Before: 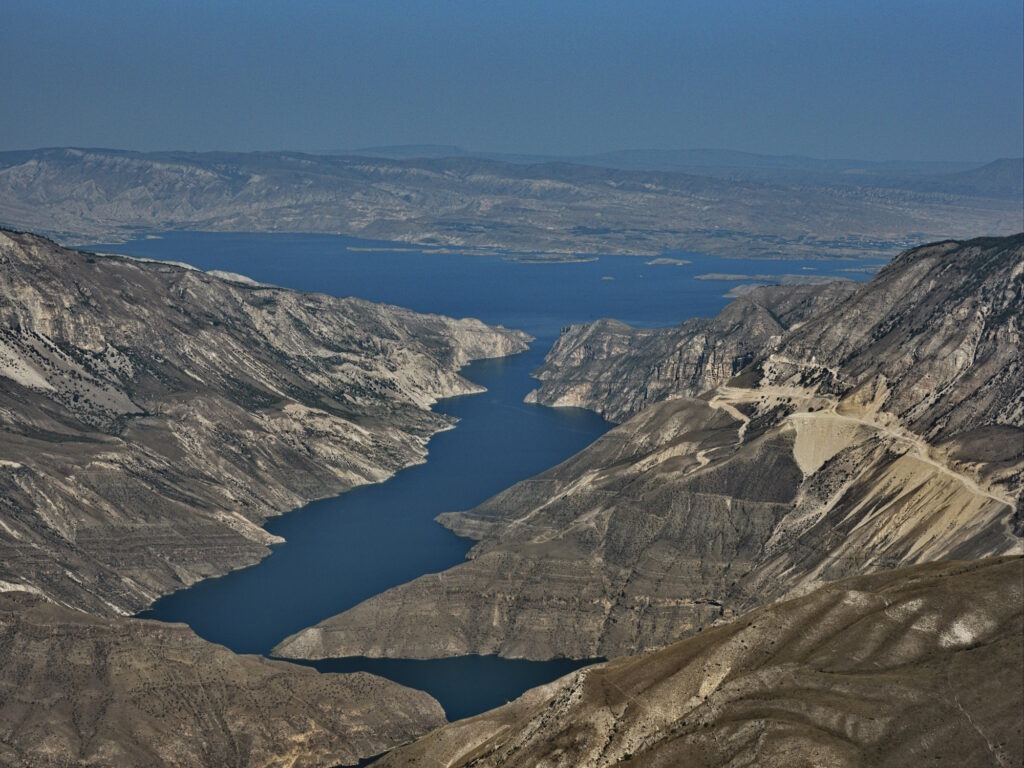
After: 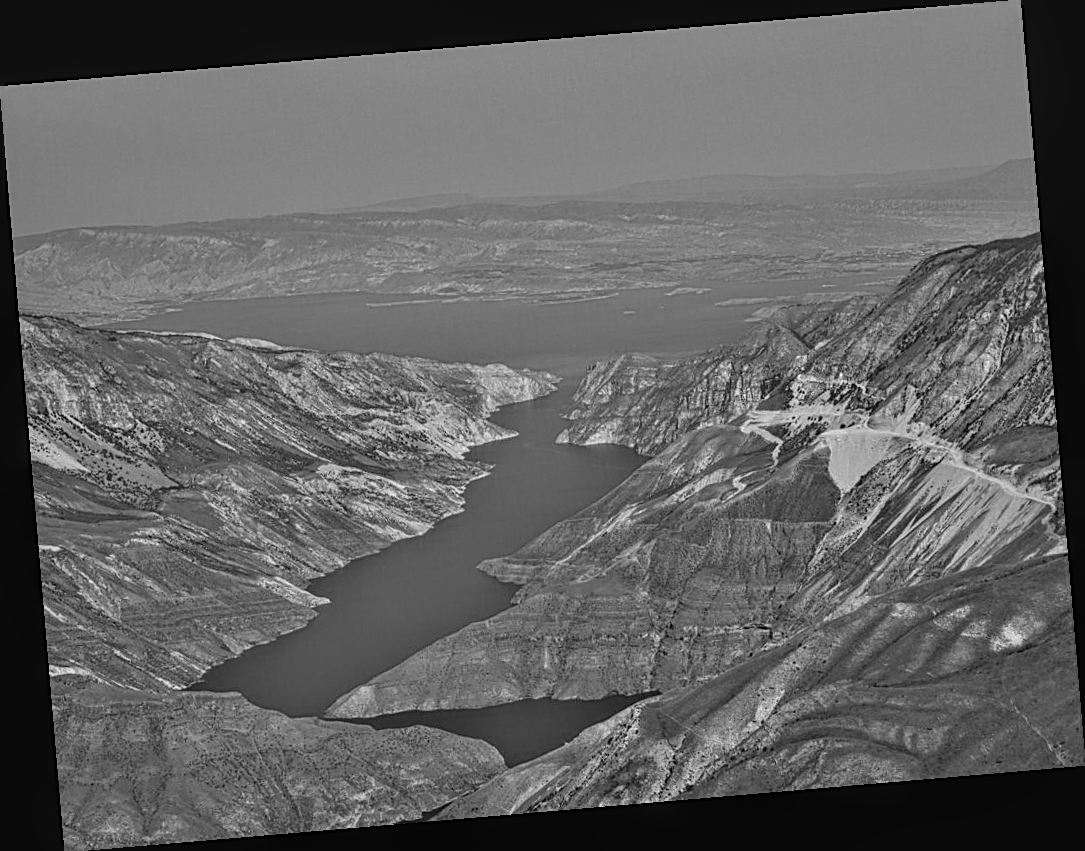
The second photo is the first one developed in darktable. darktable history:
rotate and perspective: rotation -4.86°, automatic cropping off
monochrome: a 32, b 64, size 2.3
tone equalizer: on, module defaults
white balance: emerald 1
color calibration: output gray [0.23, 0.37, 0.4, 0], gray › normalize channels true, illuminant same as pipeline (D50), adaptation XYZ, x 0.346, y 0.359, gamut compression 0
local contrast: detail 130%
exposure: black level correction -0.005, exposure 0.054 EV, compensate highlight preservation false
sharpen: on, module defaults
